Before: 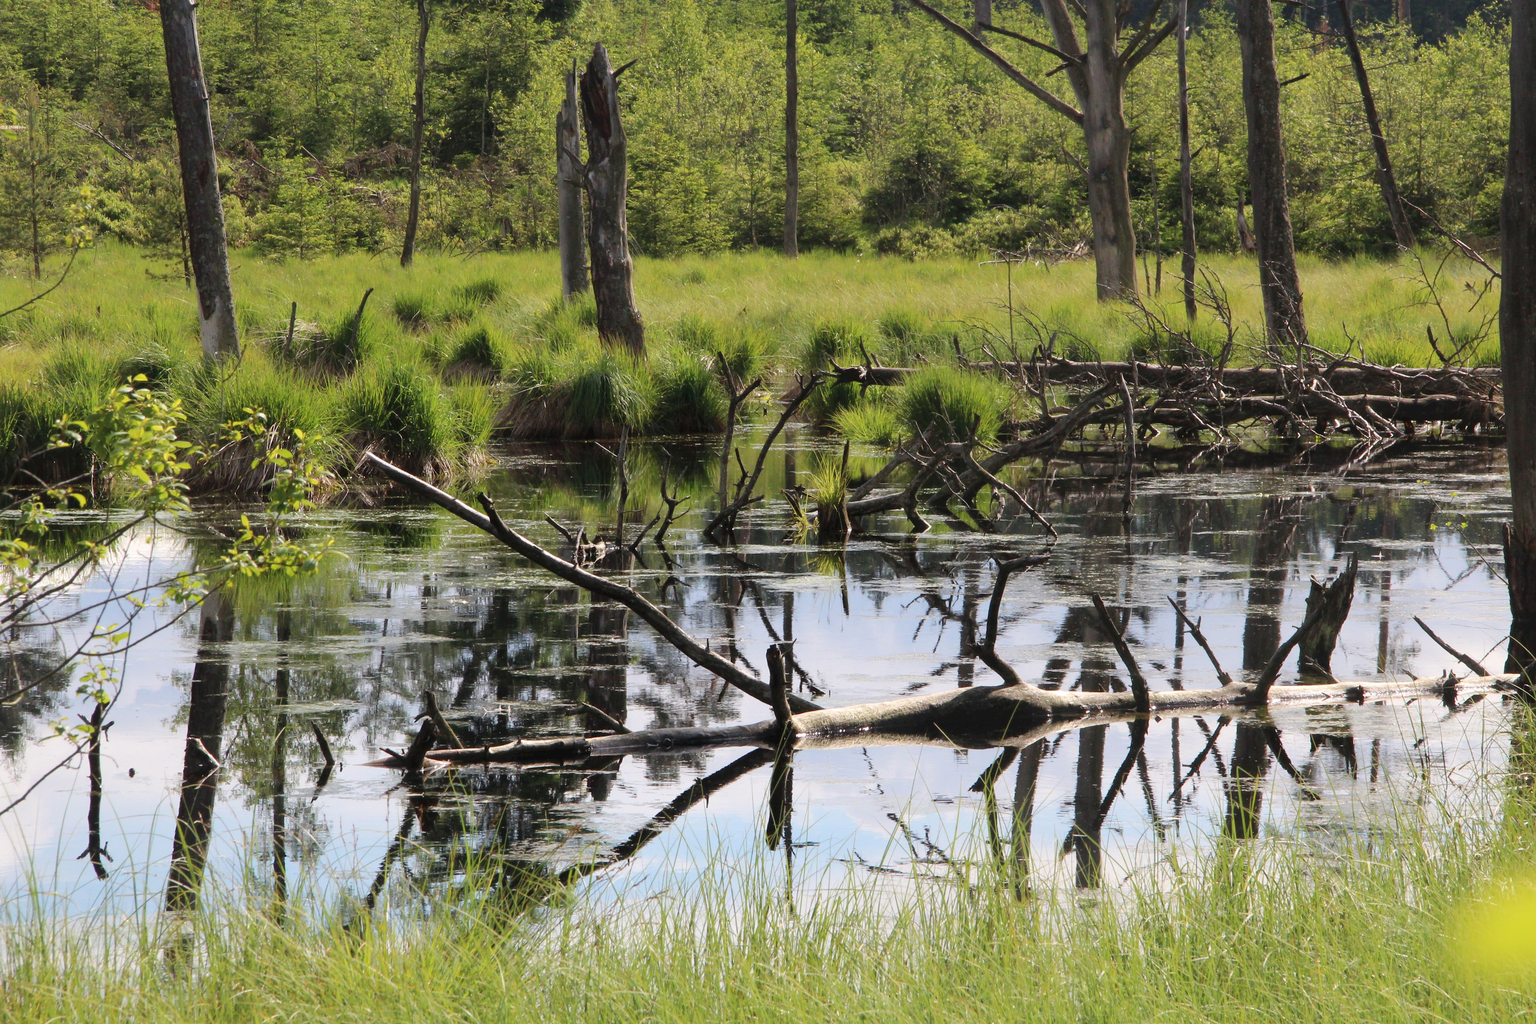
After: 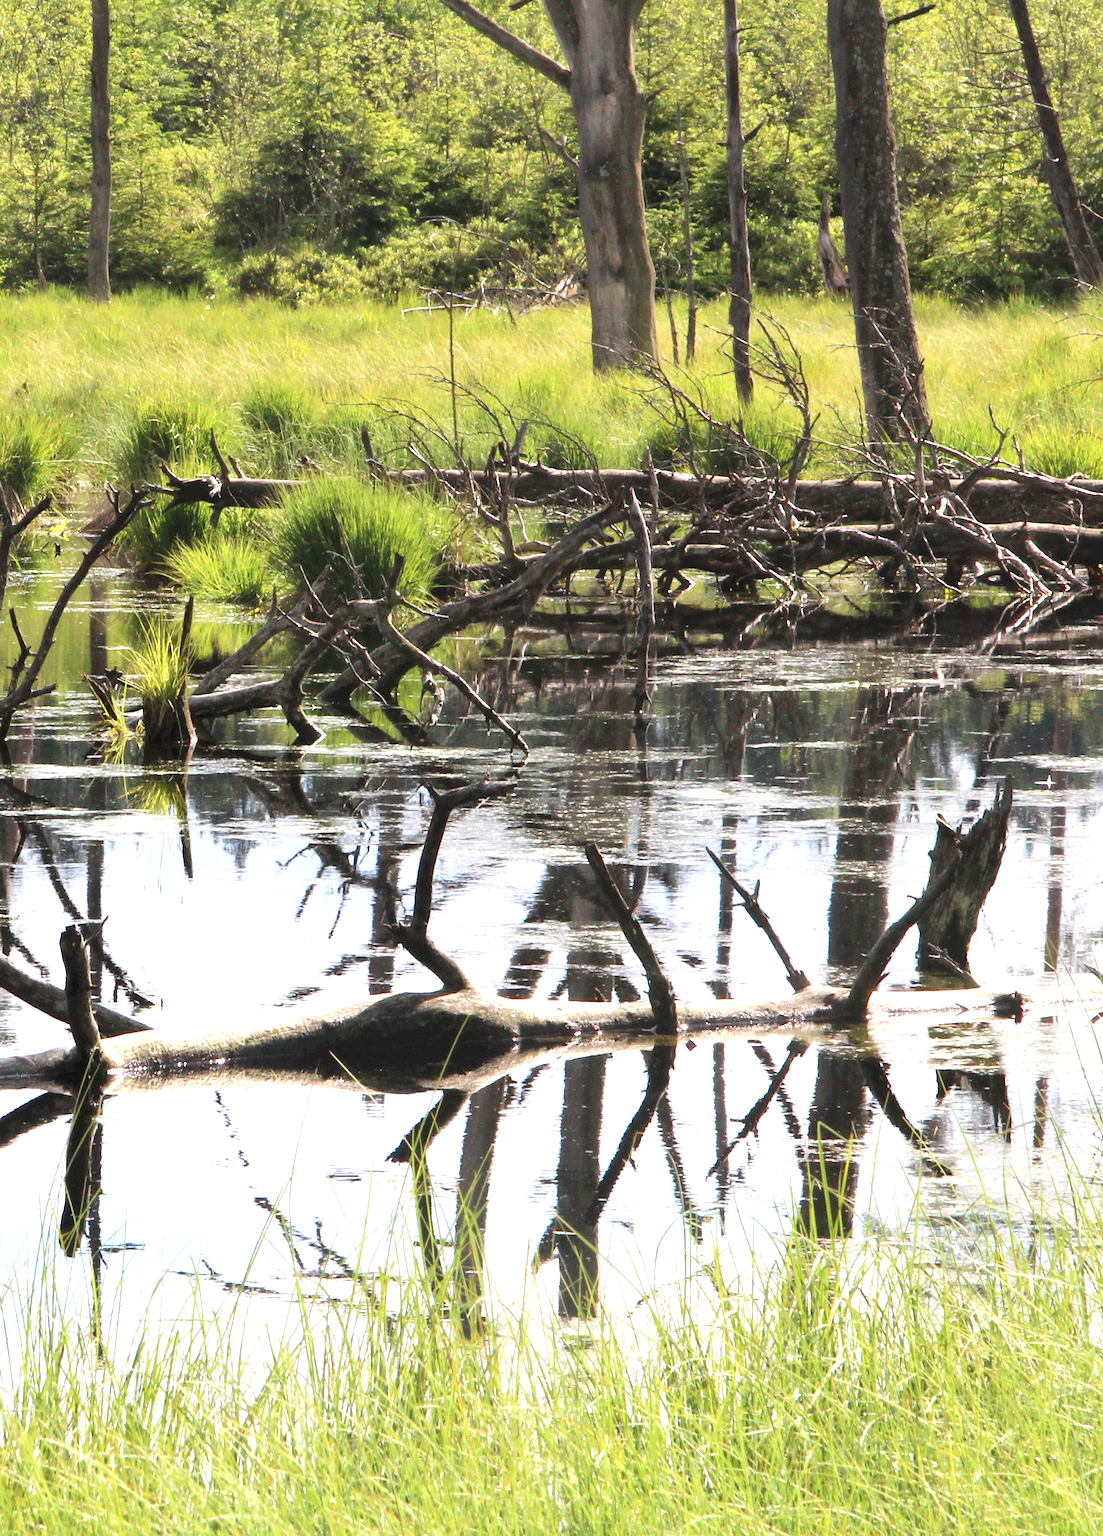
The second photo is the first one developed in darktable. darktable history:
exposure: exposure 0.6 EV, compensate exposure bias true, compensate highlight preservation false
crop: left 47.501%, top 6.891%, right 7.882%
local contrast: mode bilateral grid, contrast 20, coarseness 49, detail 120%, midtone range 0.2
